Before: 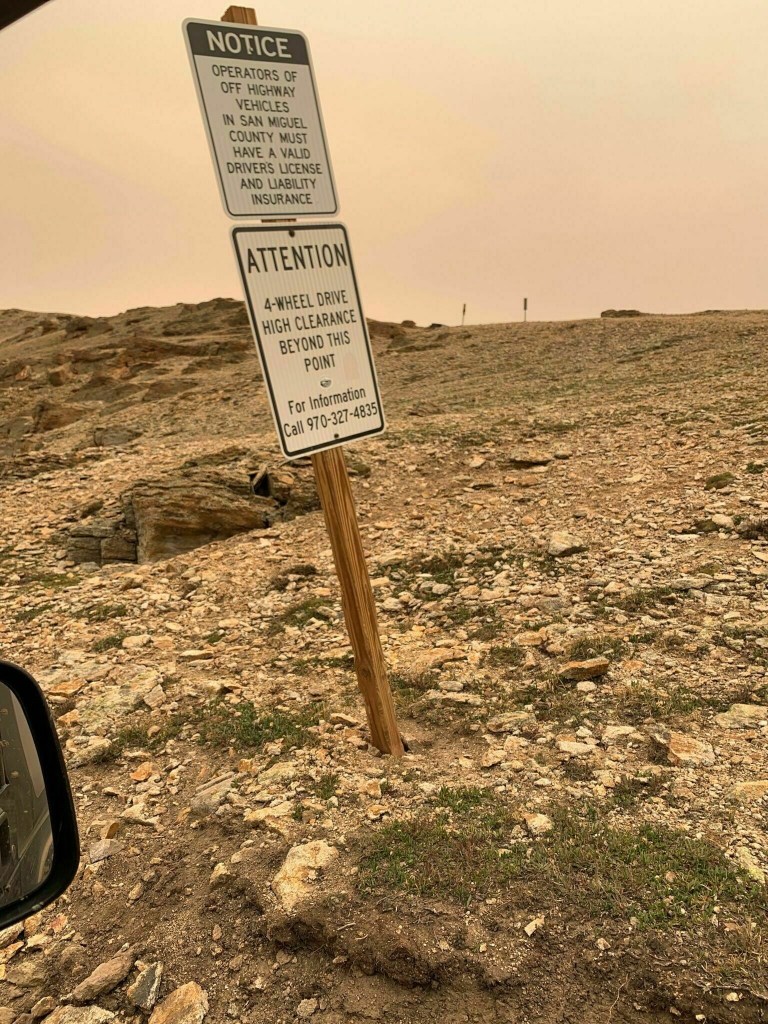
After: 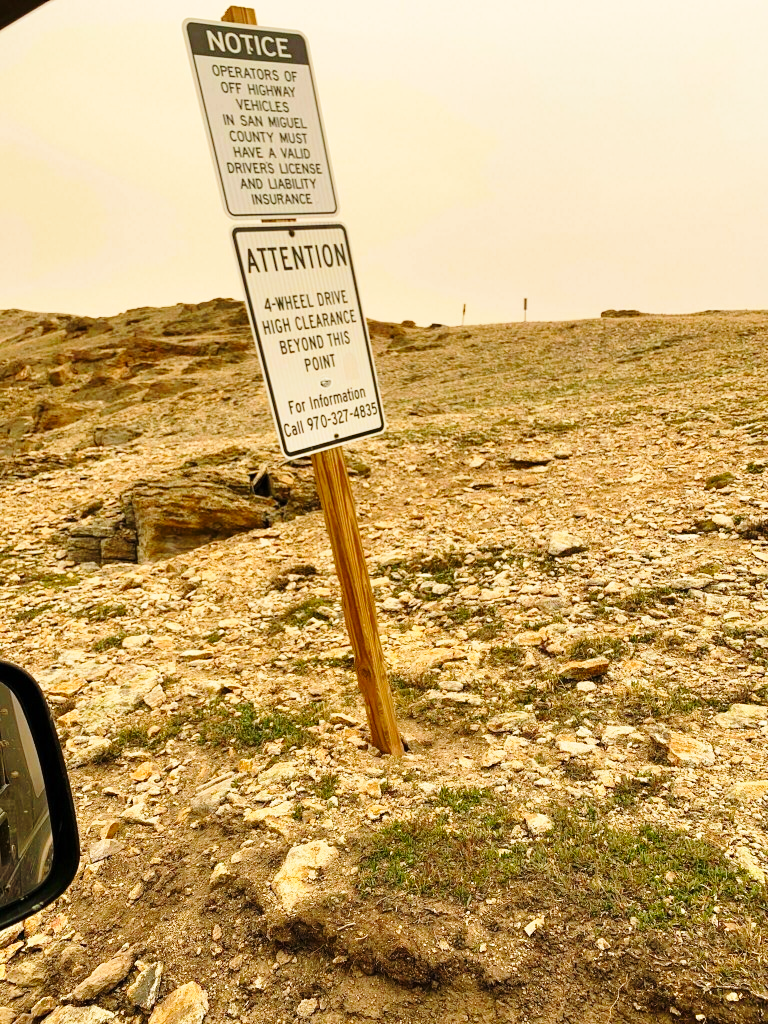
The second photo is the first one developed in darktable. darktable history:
color balance rgb: perceptual saturation grading › global saturation 10%, global vibrance 10%
base curve: curves: ch0 [(0, 0) (0.028, 0.03) (0.121, 0.232) (0.46, 0.748) (0.859, 0.968) (1, 1)], preserve colors none
